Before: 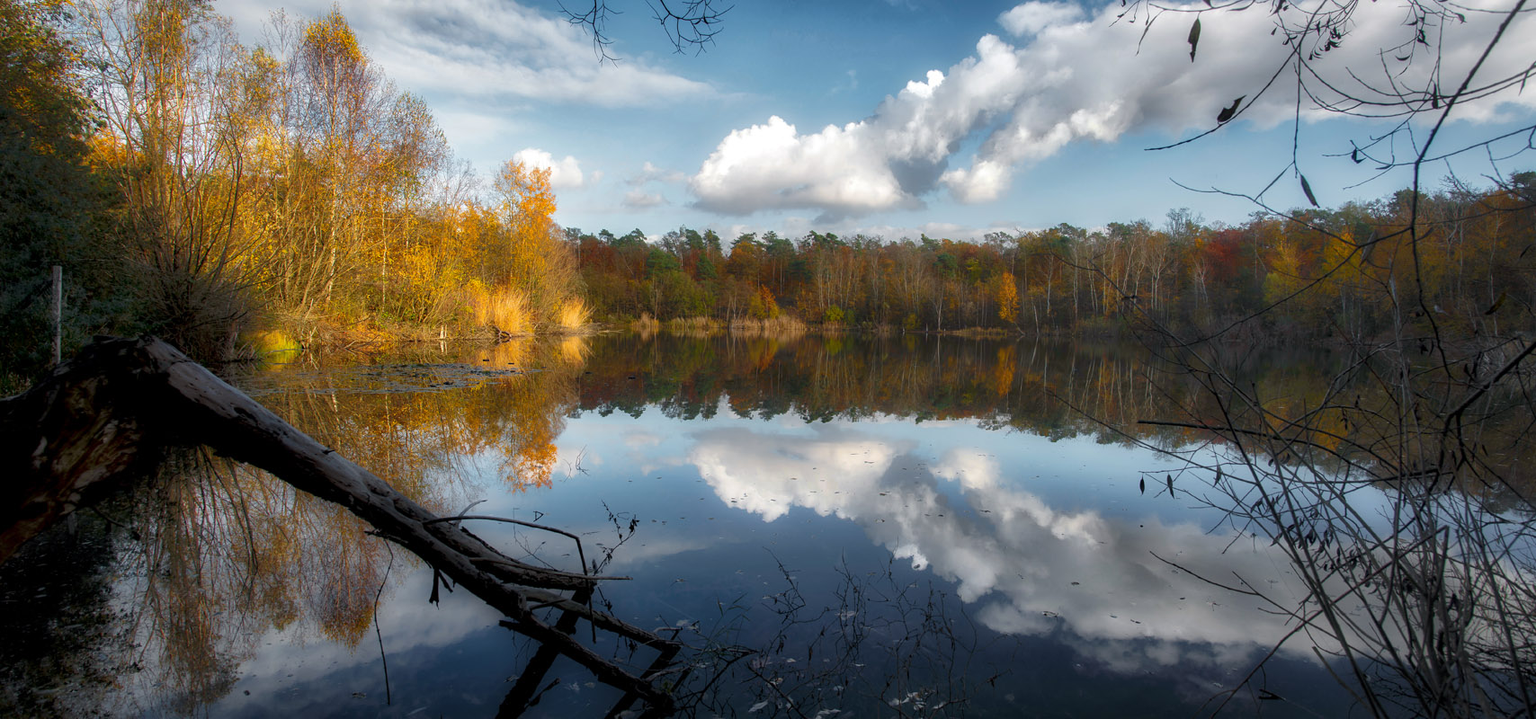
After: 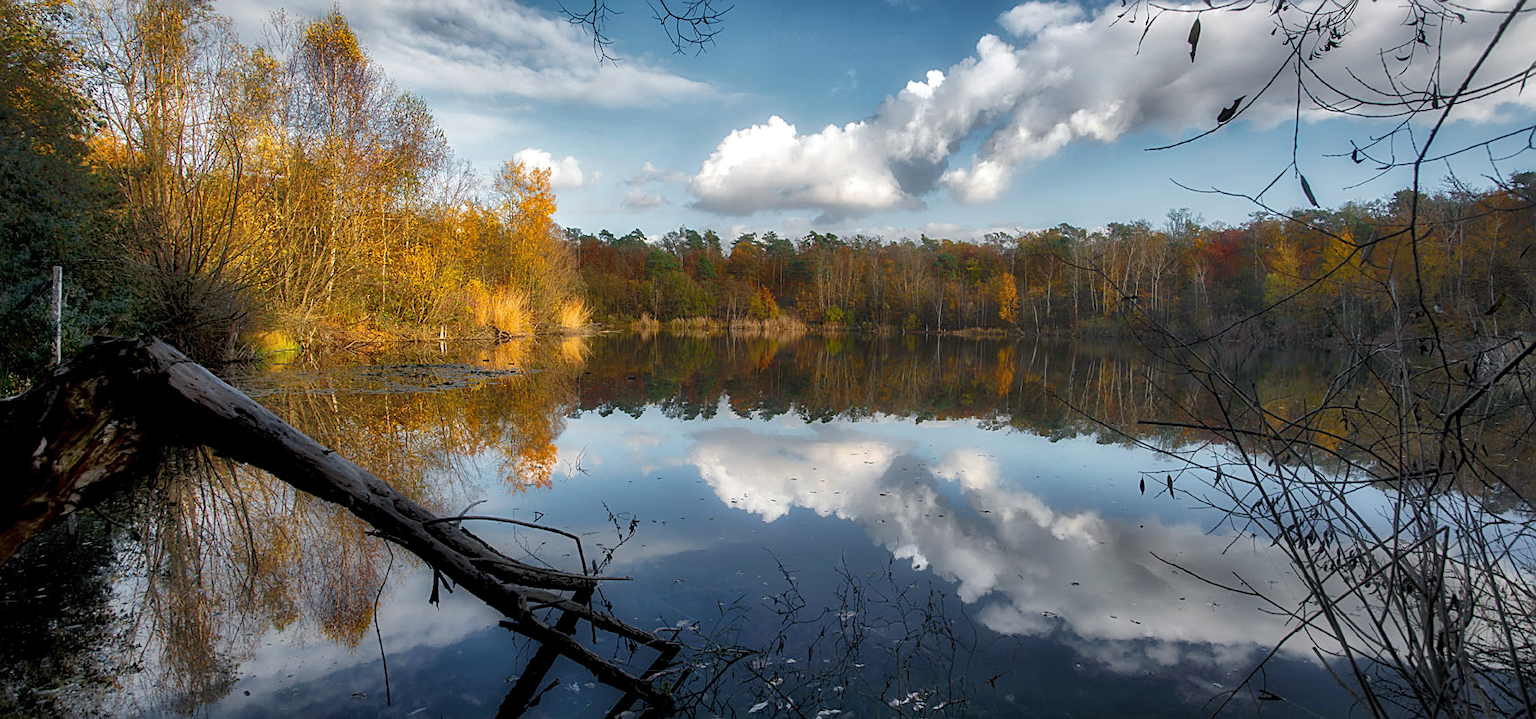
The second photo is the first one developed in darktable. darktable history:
shadows and highlights: low approximation 0.01, soften with gaussian
sharpen: on, module defaults
tone equalizer: mask exposure compensation -0.508 EV
